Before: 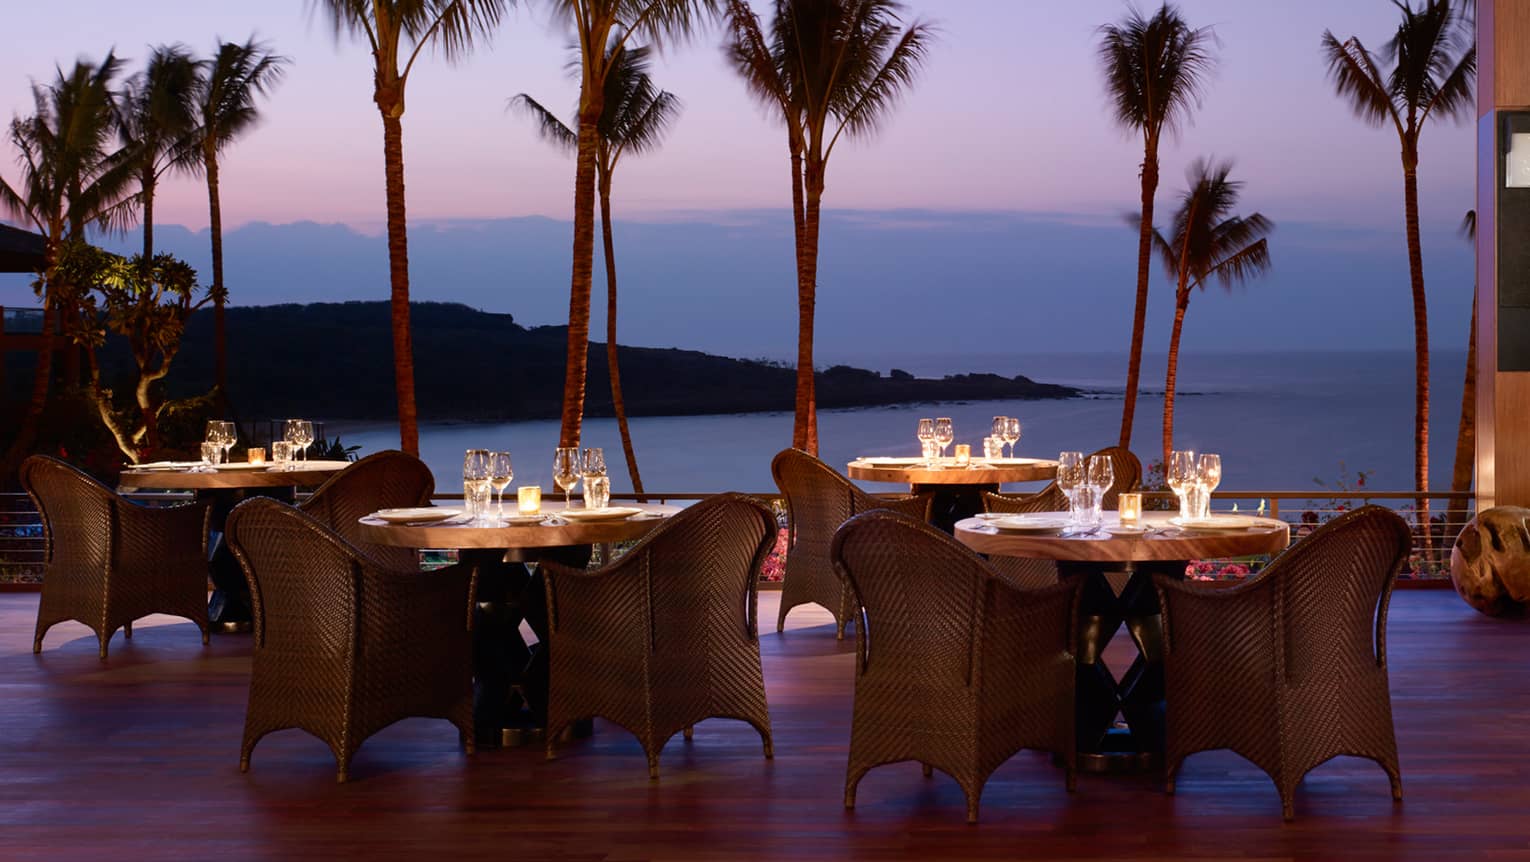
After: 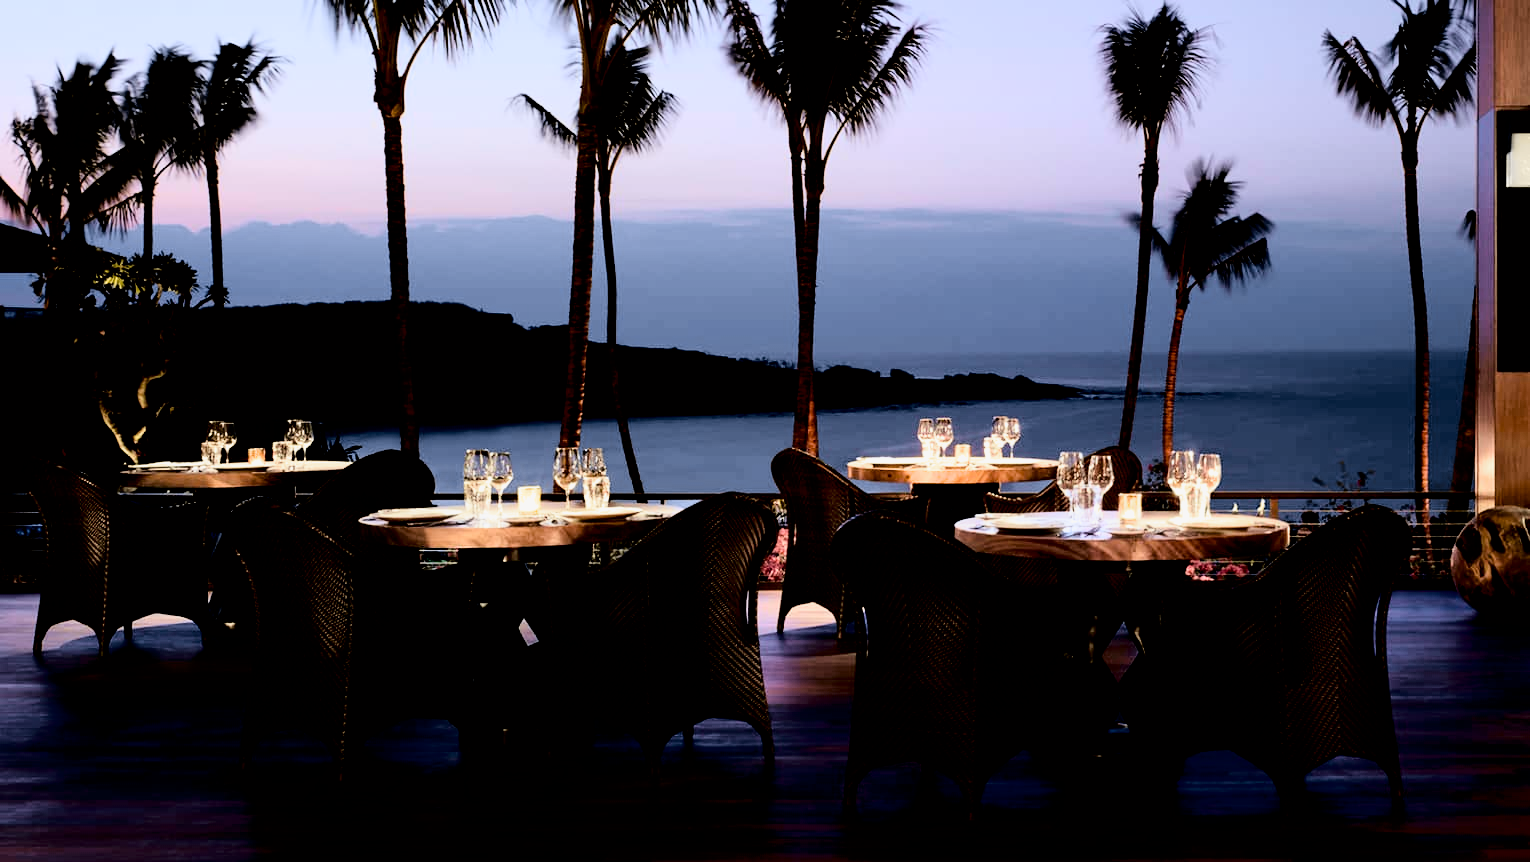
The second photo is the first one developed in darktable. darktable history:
exposure: black level correction 0.01, exposure 0.01 EV, compensate highlight preservation false
tone curve: curves: ch0 [(0.017, 0) (0.122, 0.046) (0.295, 0.297) (0.449, 0.505) (0.559, 0.629) (0.729, 0.796) (0.879, 0.898) (1, 0.97)]; ch1 [(0, 0) (0.393, 0.4) (0.447, 0.447) (0.485, 0.497) (0.522, 0.503) (0.539, 0.52) (0.606, 0.6) (0.696, 0.679) (1, 1)]; ch2 [(0, 0) (0.369, 0.388) (0.449, 0.431) (0.499, 0.501) (0.516, 0.536) (0.604, 0.599) (0.741, 0.763) (1, 1)], color space Lab, independent channels, preserve colors none
filmic rgb: black relative exposure -3.54 EV, white relative exposure 2.25 EV, threshold 6 EV, hardness 3.41, enable highlight reconstruction true
